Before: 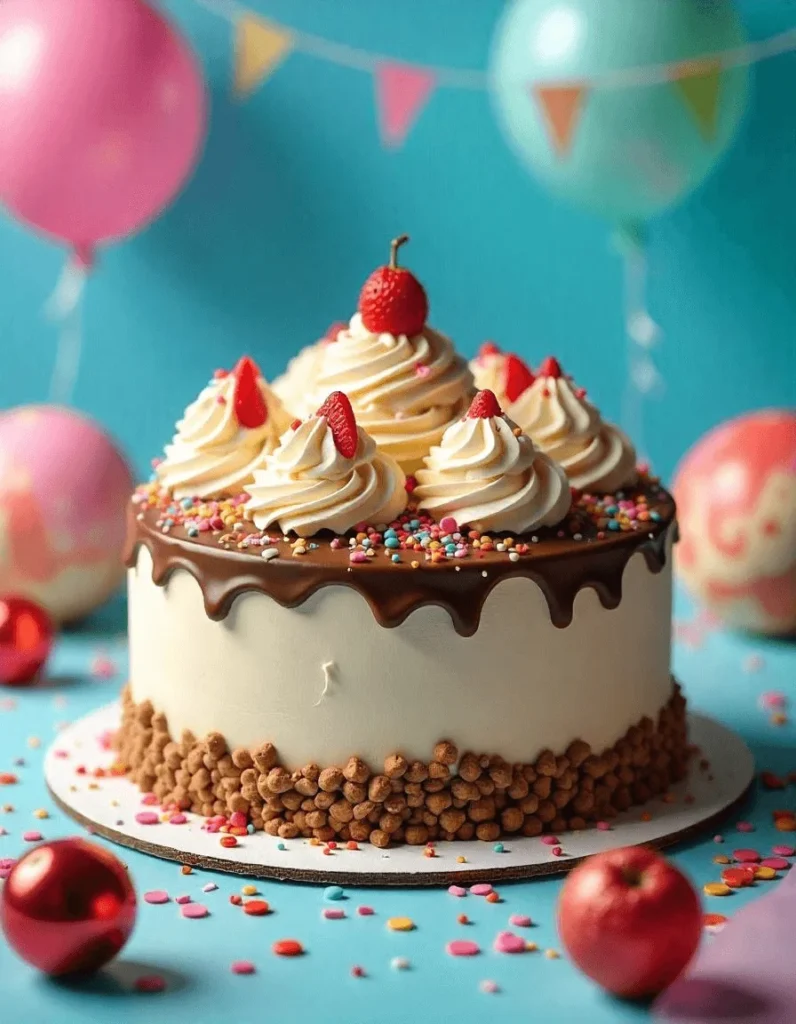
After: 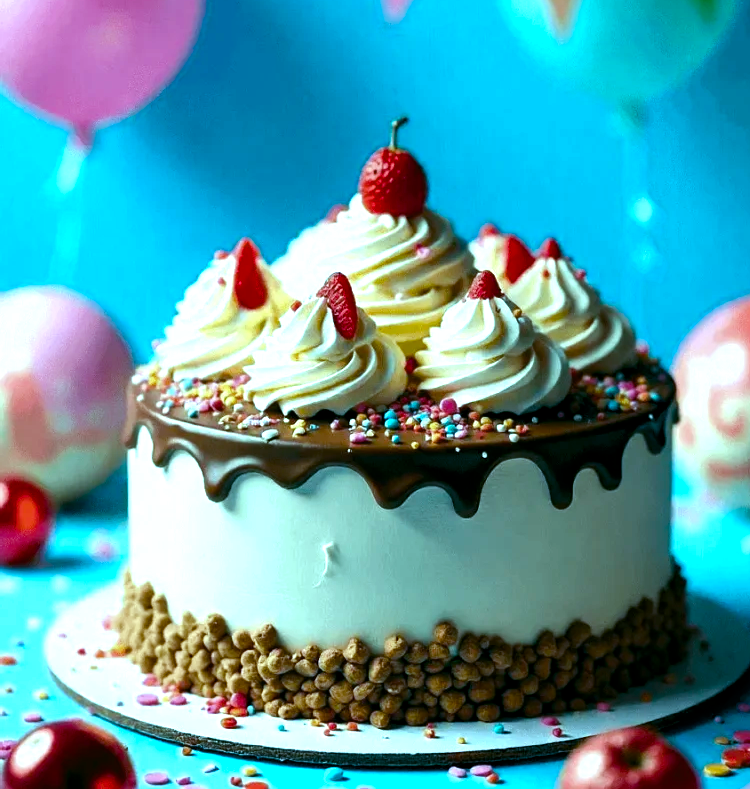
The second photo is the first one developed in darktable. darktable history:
white balance: red 0.871, blue 1.249
color balance rgb: shadows lift › luminance -7.7%, shadows lift › chroma 2.13%, shadows lift › hue 165.27°, power › luminance -7.77%, power › chroma 1.1%, power › hue 215.88°, highlights gain › luminance 15.15%, highlights gain › chroma 7%, highlights gain › hue 125.57°, global offset › luminance -0.33%, global offset › chroma 0.11%, global offset › hue 165.27°, perceptual saturation grading › global saturation 24.42%, perceptual saturation grading › highlights -24.42%, perceptual saturation grading › mid-tones 24.42%, perceptual saturation grading › shadows 40%, perceptual brilliance grading › global brilliance -5%, perceptual brilliance grading › highlights 24.42%, perceptual brilliance grading › mid-tones 7%, perceptual brilliance grading › shadows -5%
crop and rotate: angle 0.03°, top 11.643%, right 5.651%, bottom 11.189%
